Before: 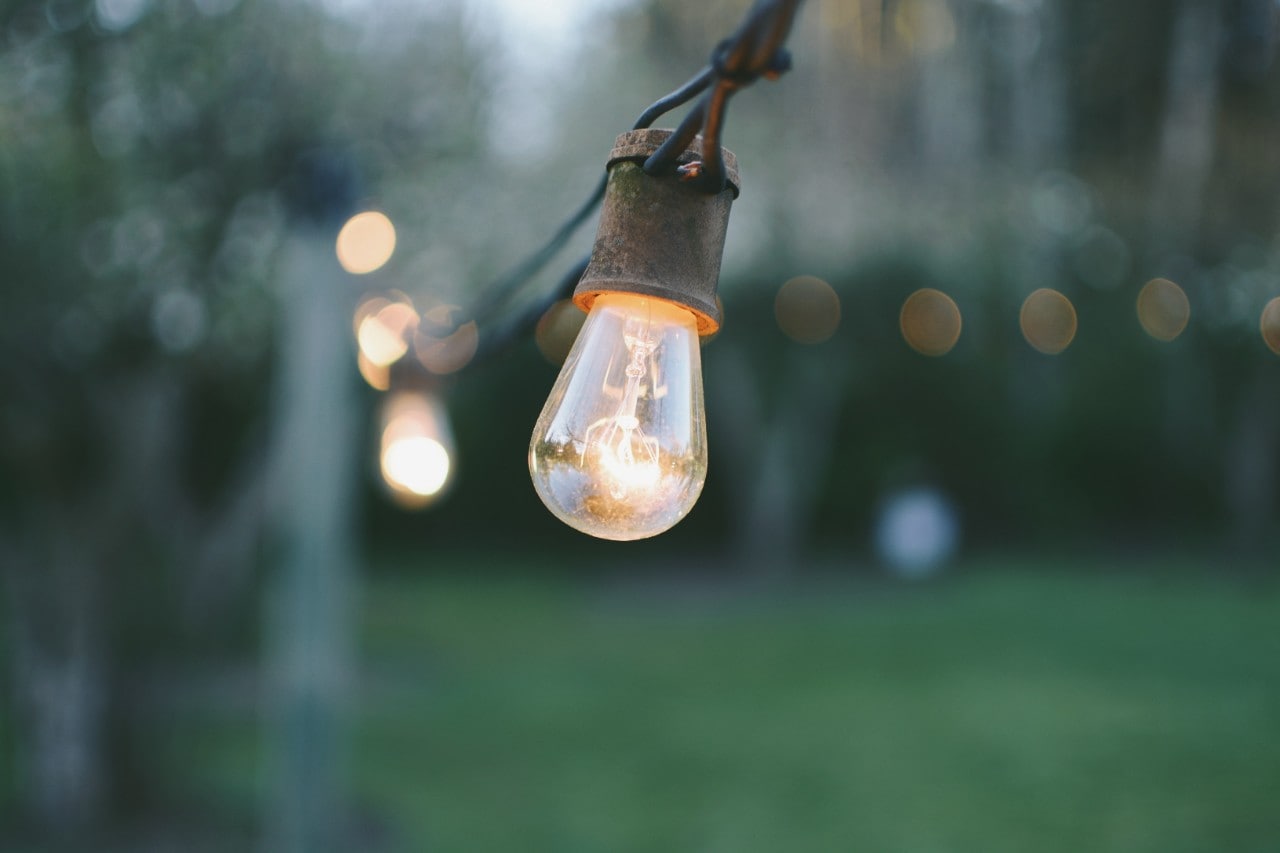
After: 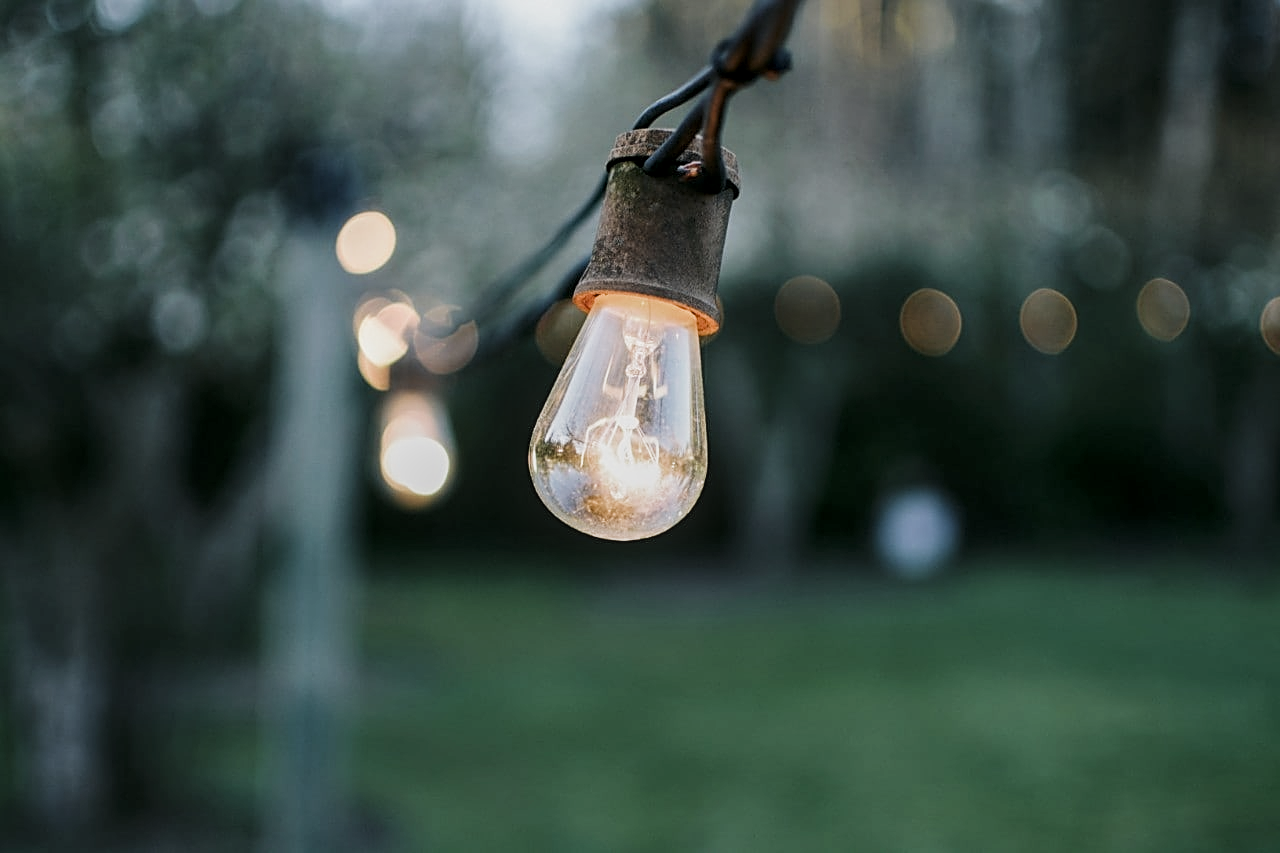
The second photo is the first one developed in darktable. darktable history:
filmic rgb: middle gray luminance 21.73%, black relative exposure -14 EV, white relative exposure 2.96 EV, threshold 6 EV, target black luminance 0%, hardness 8.81, latitude 59.69%, contrast 1.208, highlights saturation mix 5%, shadows ↔ highlights balance 41.6%, add noise in highlights 0, color science v3 (2019), use custom middle-gray values true, iterations of high-quality reconstruction 0, contrast in highlights soft, enable highlight reconstruction true
local contrast: detail 130%
sharpen: amount 0.6
